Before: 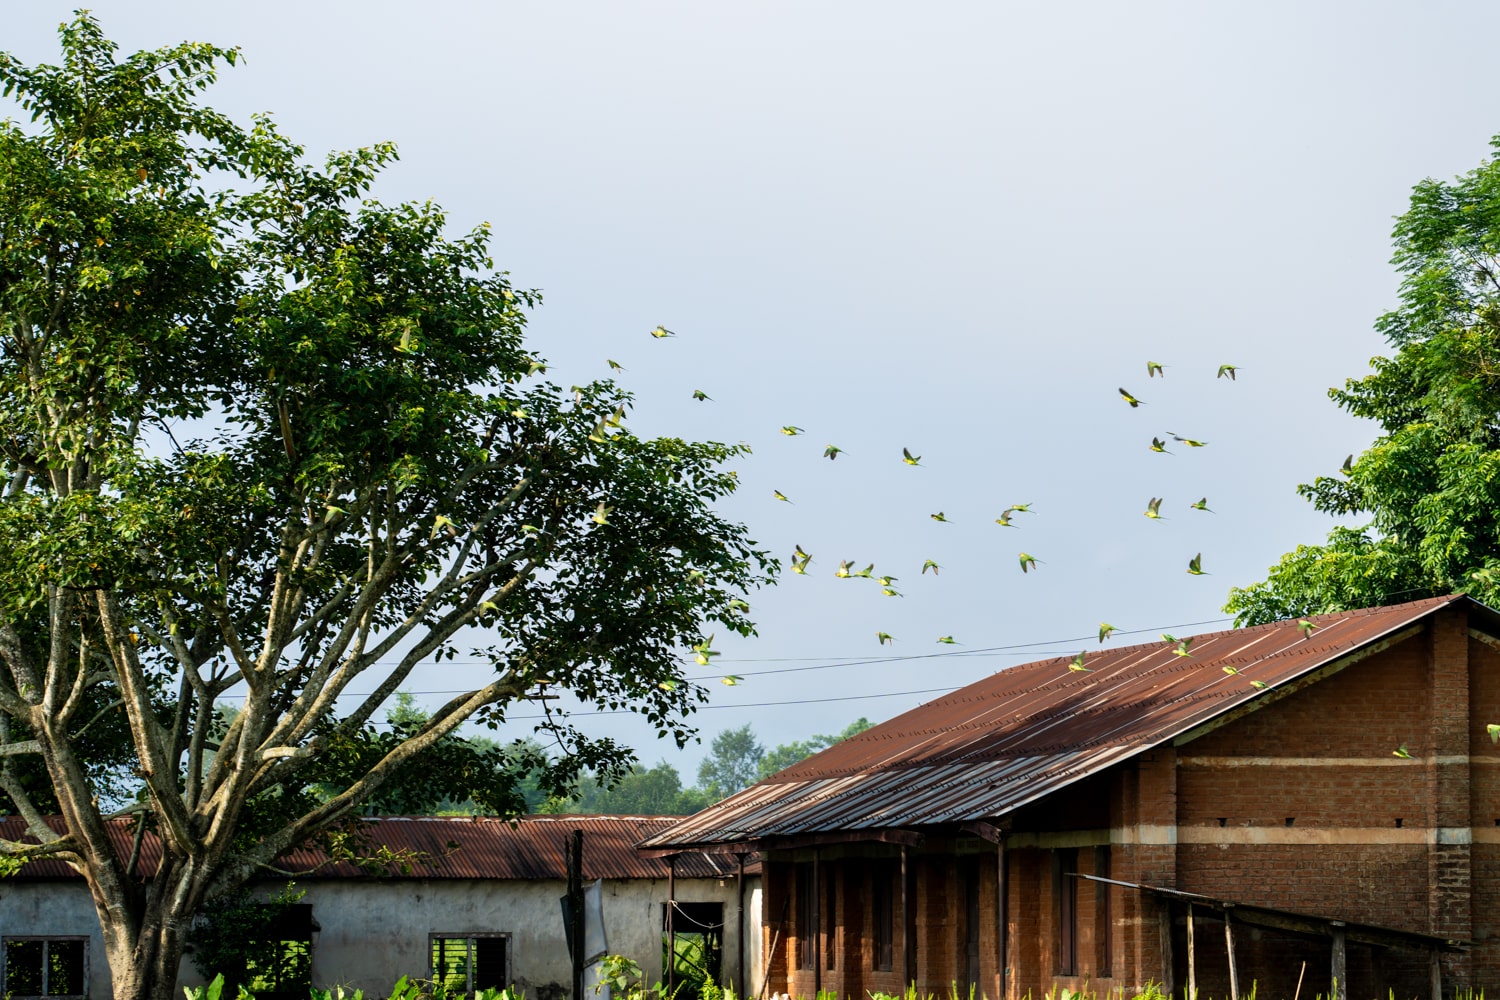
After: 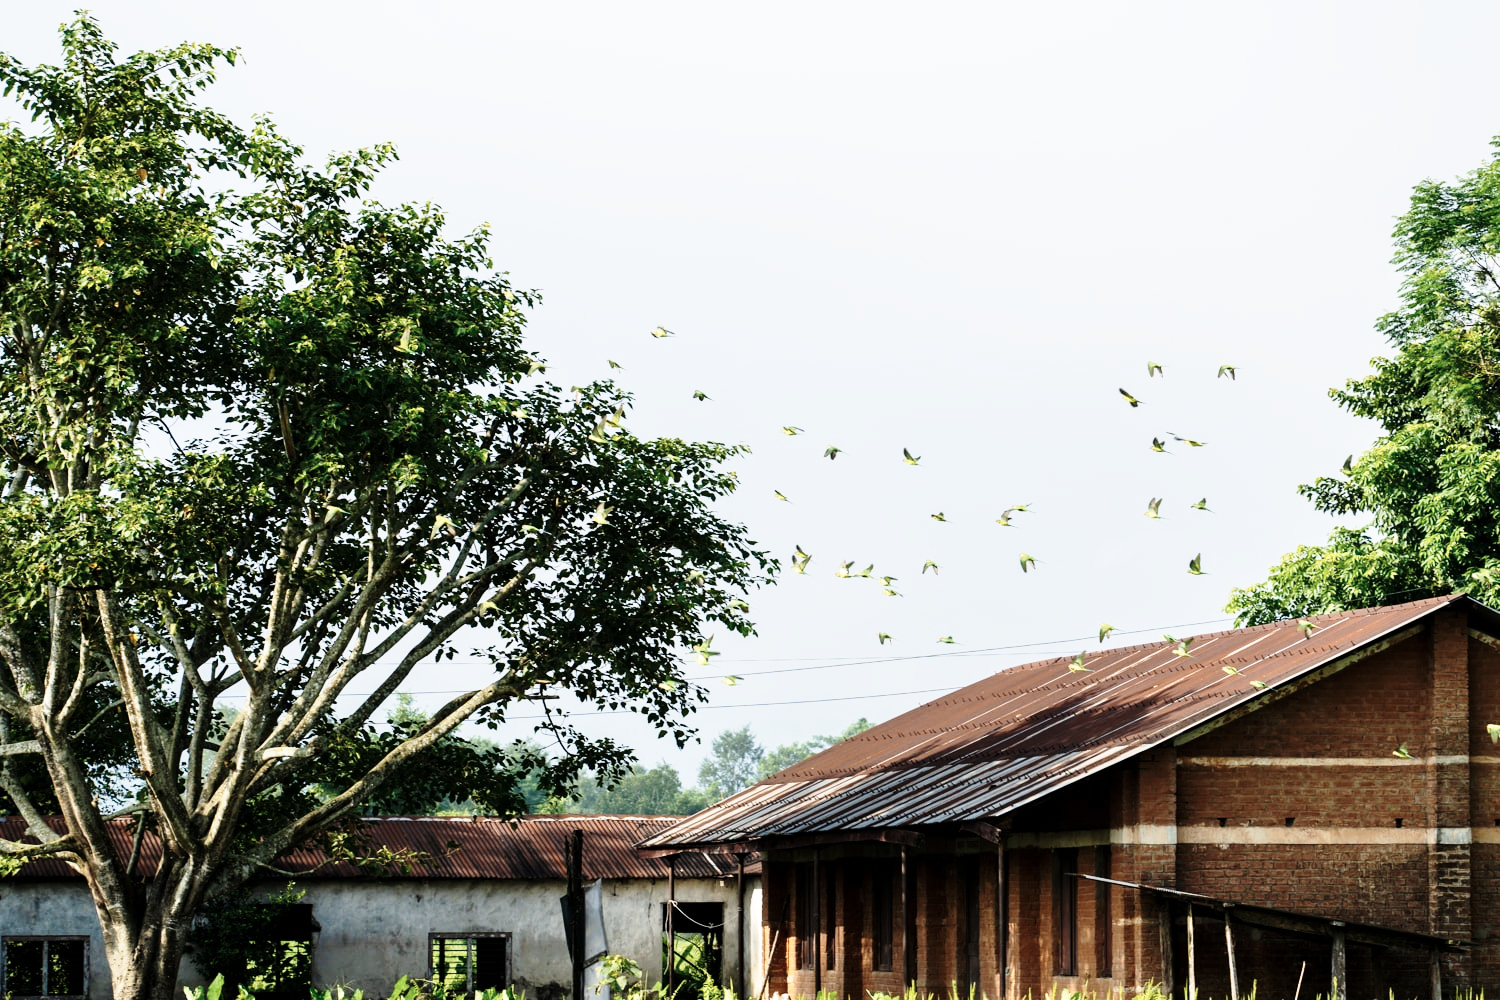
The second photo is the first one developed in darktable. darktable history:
base curve: curves: ch0 [(0, 0) (0.028, 0.03) (0.121, 0.232) (0.46, 0.748) (0.859, 0.968) (1, 1)], preserve colors none
contrast brightness saturation: contrast 0.105, saturation -0.305
